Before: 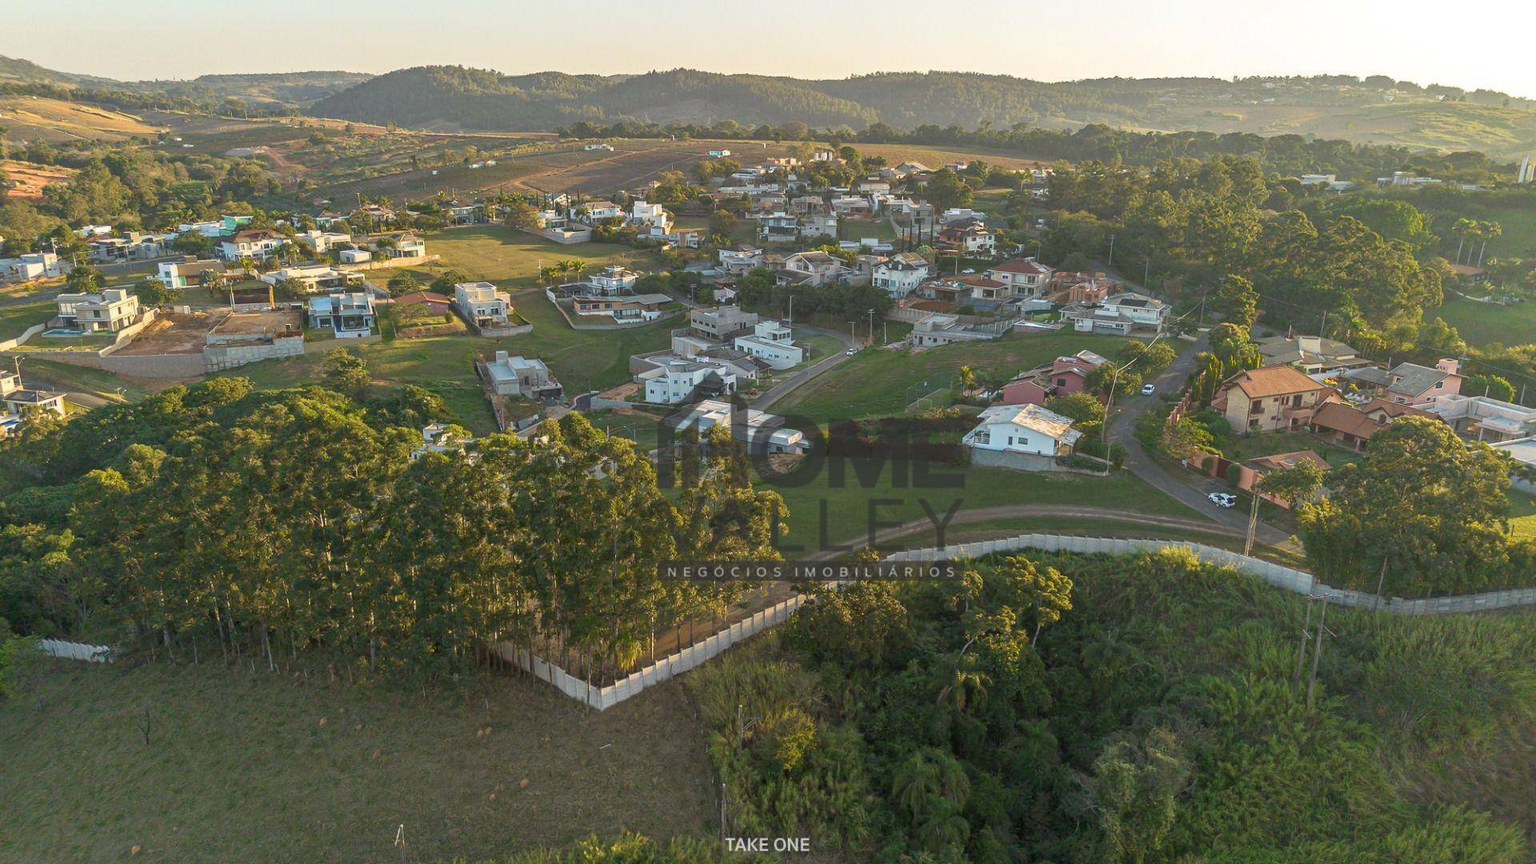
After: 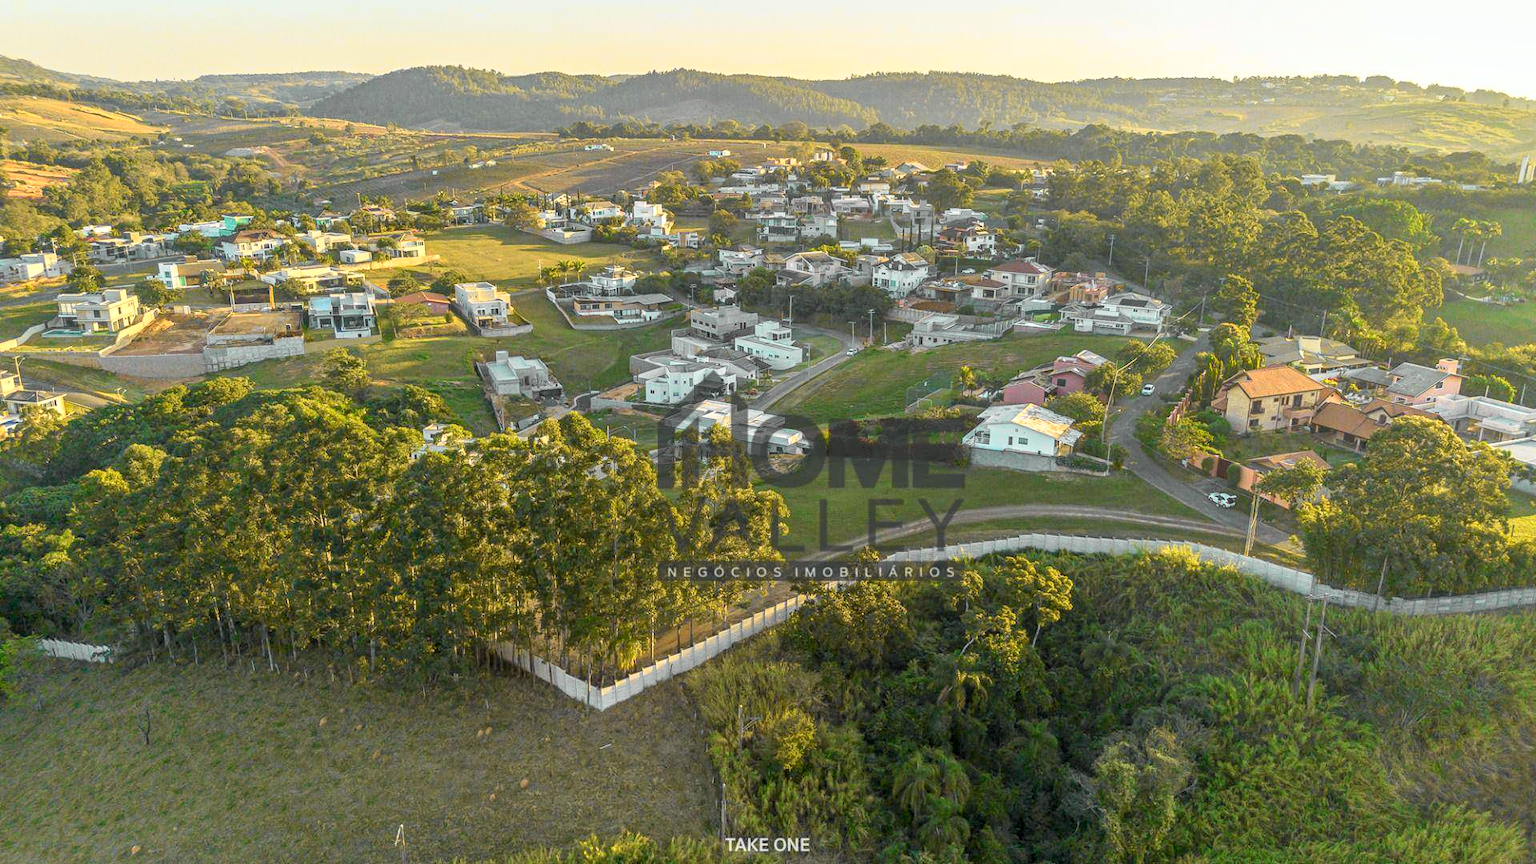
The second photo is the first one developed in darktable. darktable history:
local contrast: on, module defaults
tone curve: curves: ch0 [(0, 0.012) (0.093, 0.11) (0.345, 0.425) (0.457, 0.562) (0.628, 0.738) (0.839, 0.909) (0.998, 0.978)]; ch1 [(0, 0) (0.437, 0.408) (0.472, 0.47) (0.502, 0.497) (0.527, 0.523) (0.568, 0.577) (0.62, 0.66) (0.669, 0.748) (0.859, 0.899) (1, 1)]; ch2 [(0, 0) (0.33, 0.301) (0.421, 0.443) (0.473, 0.498) (0.509, 0.502) (0.535, 0.545) (0.549, 0.576) (0.644, 0.703) (1, 1)], color space Lab, independent channels, preserve colors none
color calibration: x 0.343, y 0.356, temperature 5115.47 K
